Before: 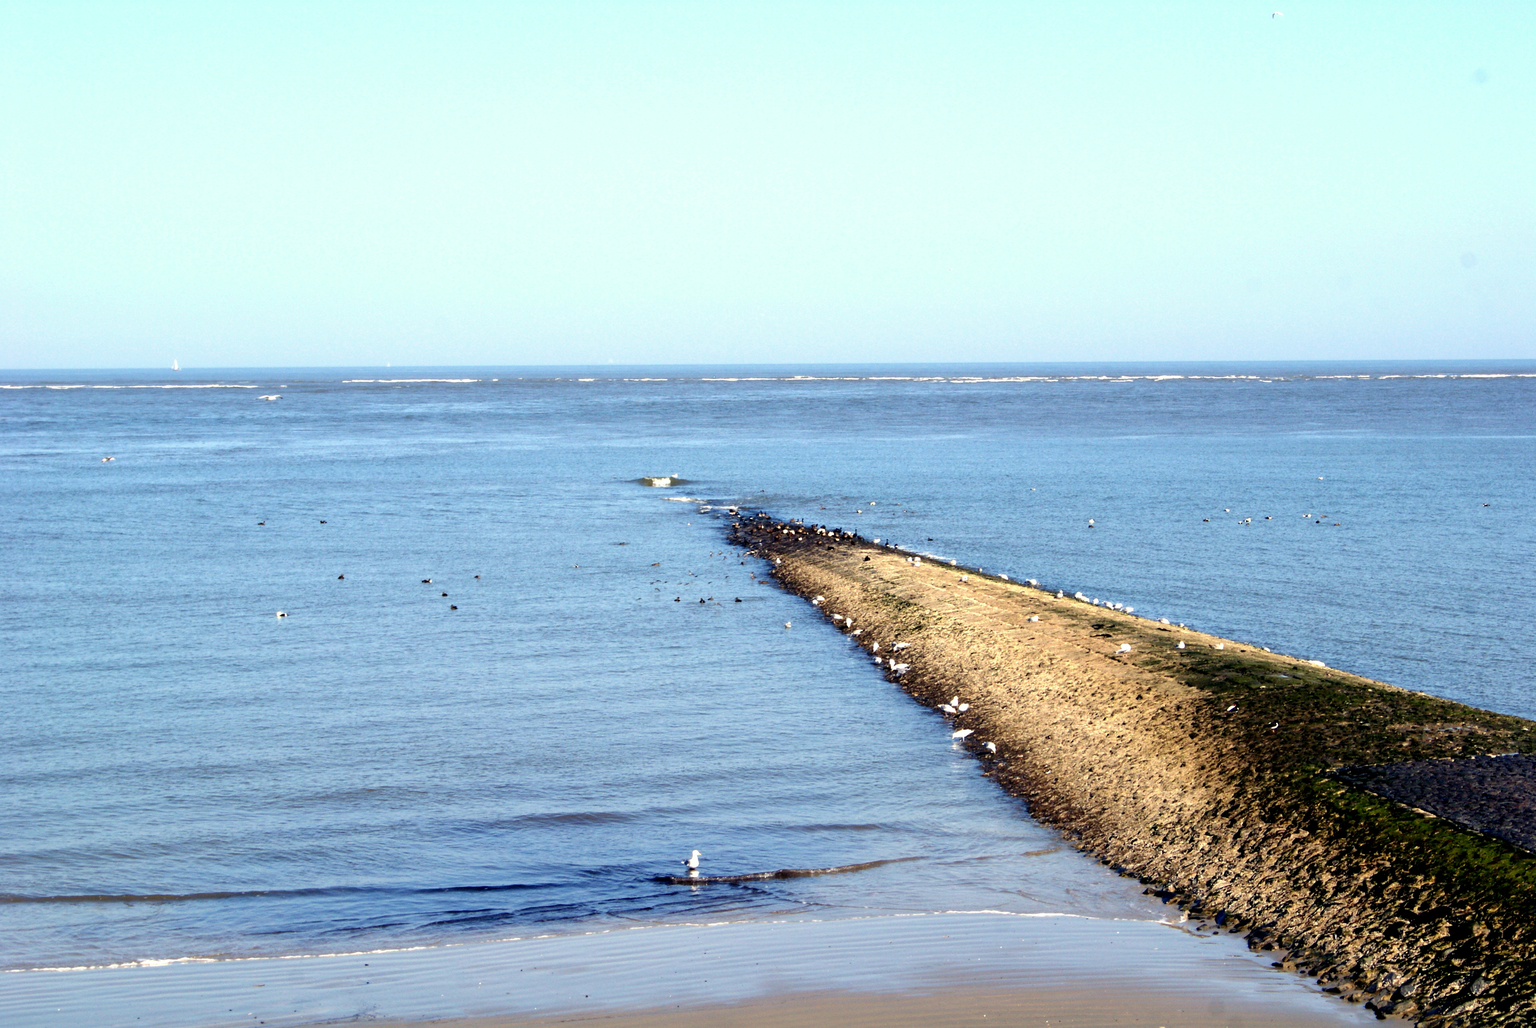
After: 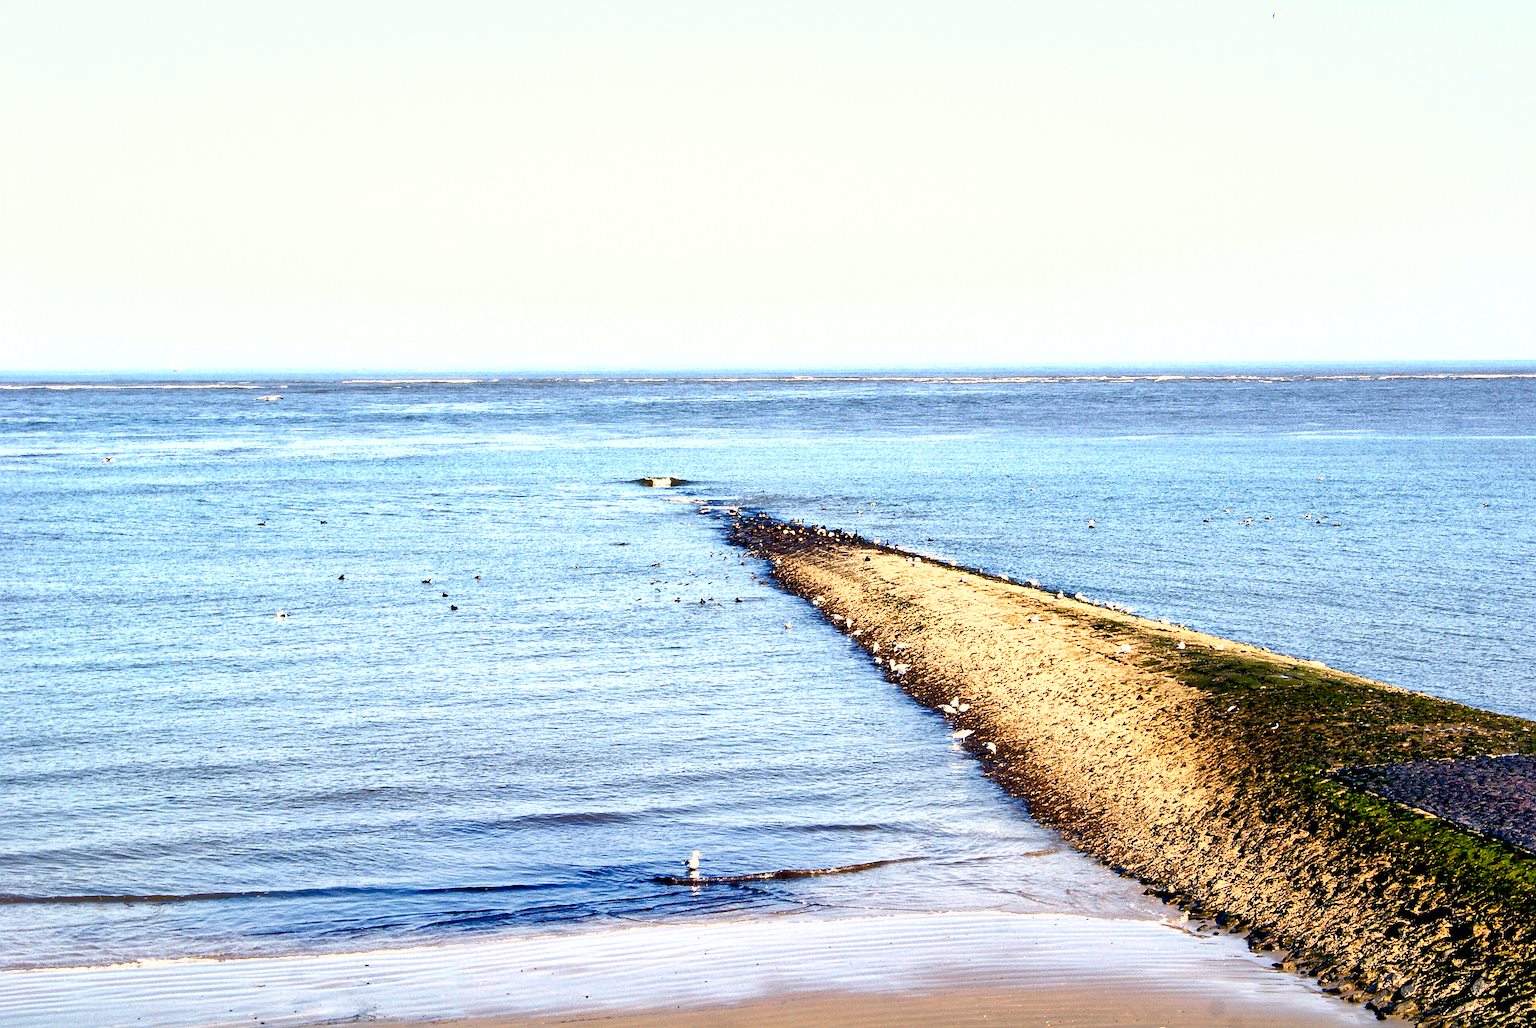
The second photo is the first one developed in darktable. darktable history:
sharpen: radius 1.403, amount 1.248, threshold 0.77
shadows and highlights: soften with gaussian
exposure: exposure 0.638 EV, compensate highlight preservation false
color balance rgb: highlights gain › chroma 3.731%, highlights gain › hue 58.59°, perceptual saturation grading › global saturation 19.644%, perceptual saturation grading › highlights -24.714%, perceptual saturation grading › shadows 50.237%, global vibrance 9.379%
tone equalizer: -8 EV -0.001 EV, -7 EV 0.001 EV, -6 EV -0.002 EV, -5 EV -0.016 EV, -4 EV -0.07 EV, -3 EV -0.222 EV, -2 EV -0.244 EV, -1 EV 0.122 EV, +0 EV 0.28 EV, mask exposure compensation -0.492 EV
